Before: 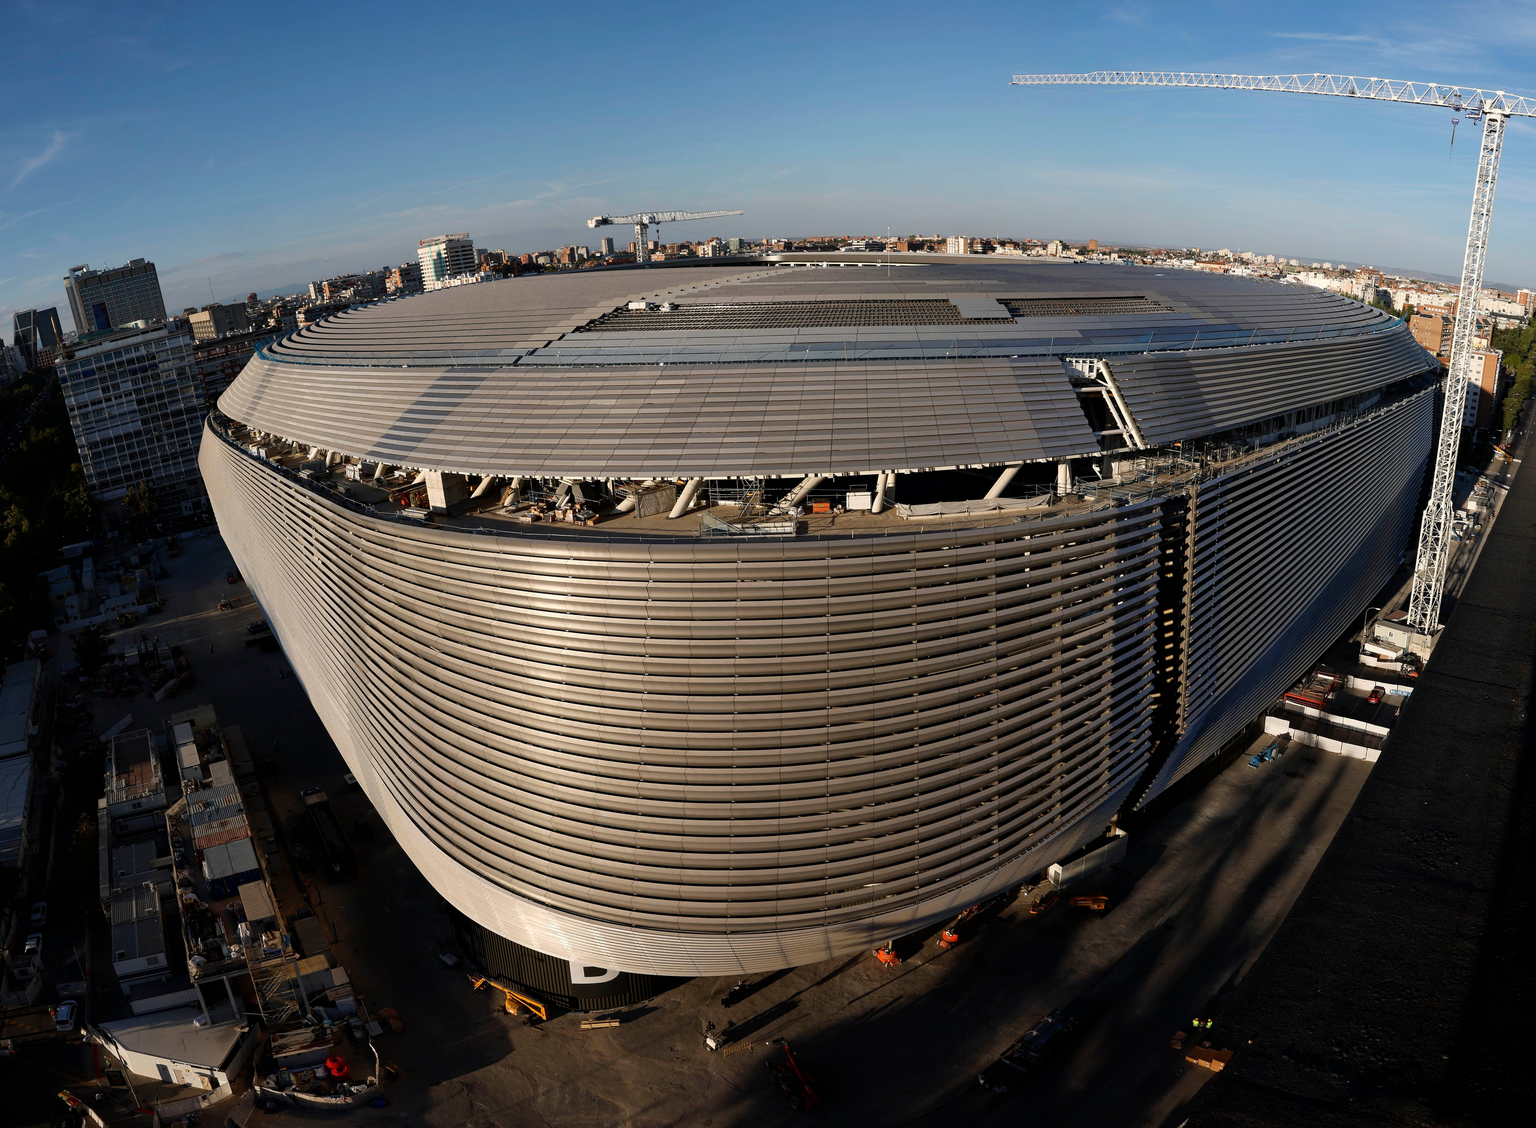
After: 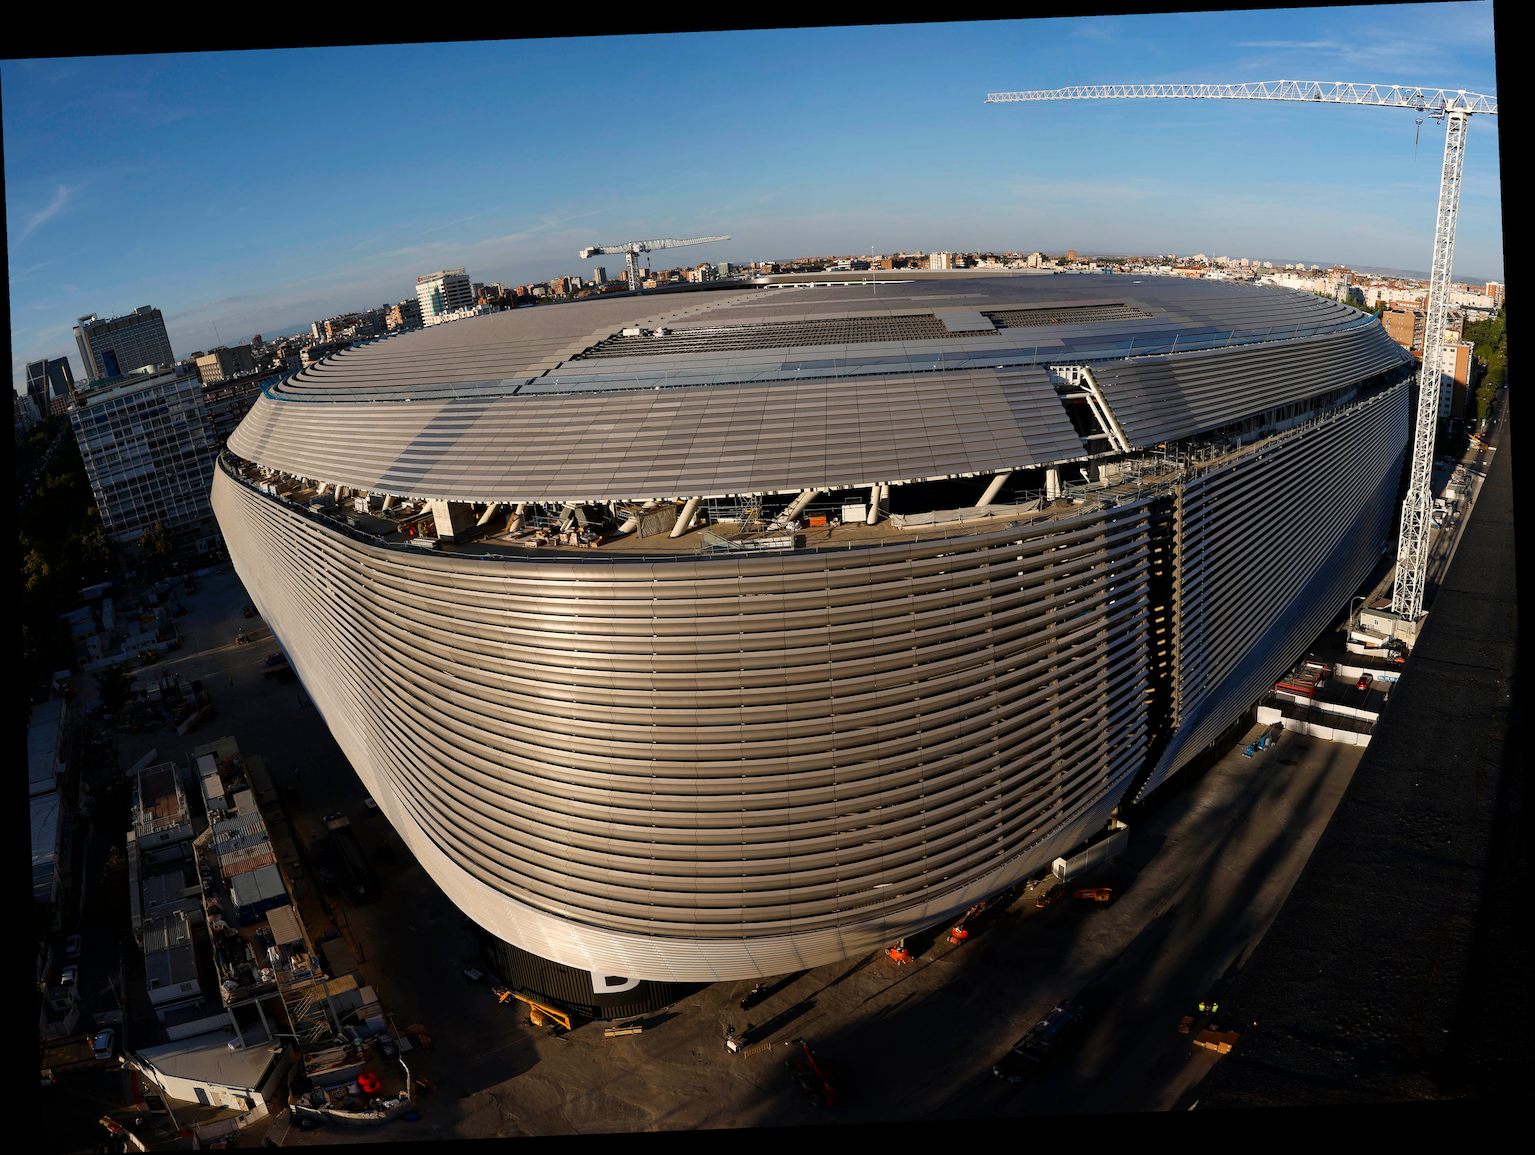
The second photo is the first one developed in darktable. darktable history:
rotate and perspective: rotation -2.29°, automatic cropping off
contrast brightness saturation: contrast 0.04, saturation 0.16
